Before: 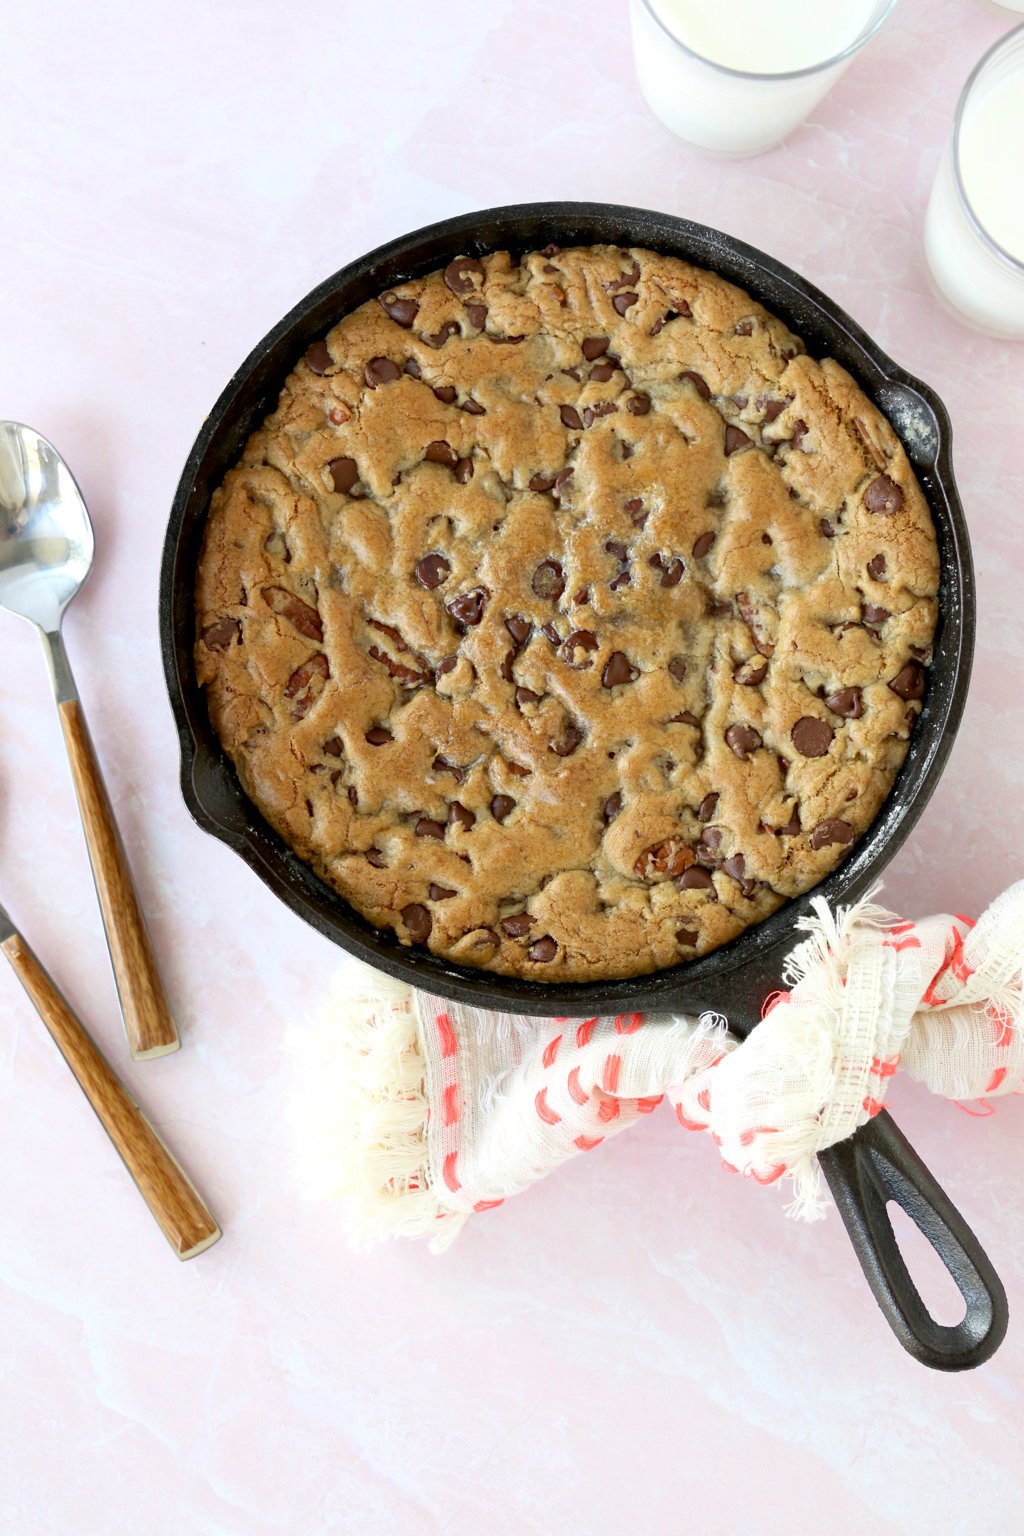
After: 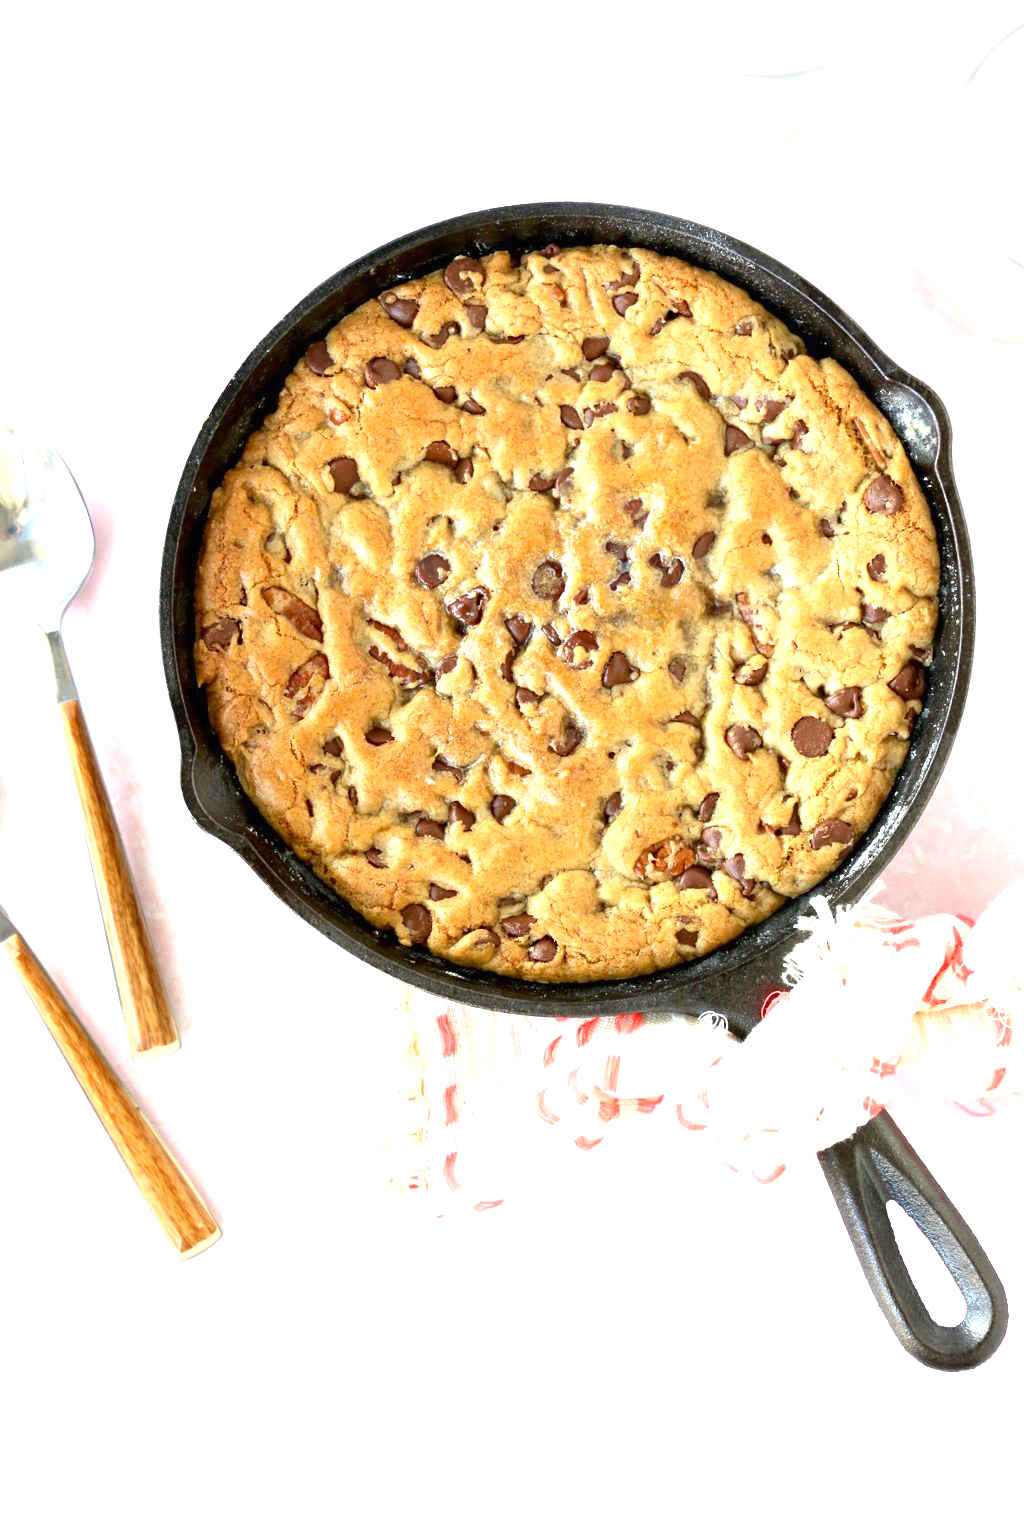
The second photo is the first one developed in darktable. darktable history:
contrast brightness saturation: contrast 0.1, brightness 0.03, saturation 0.09
exposure: black level correction 0, exposure 1.1 EV, compensate highlight preservation false
crop: top 0.05%, bottom 0.098%
